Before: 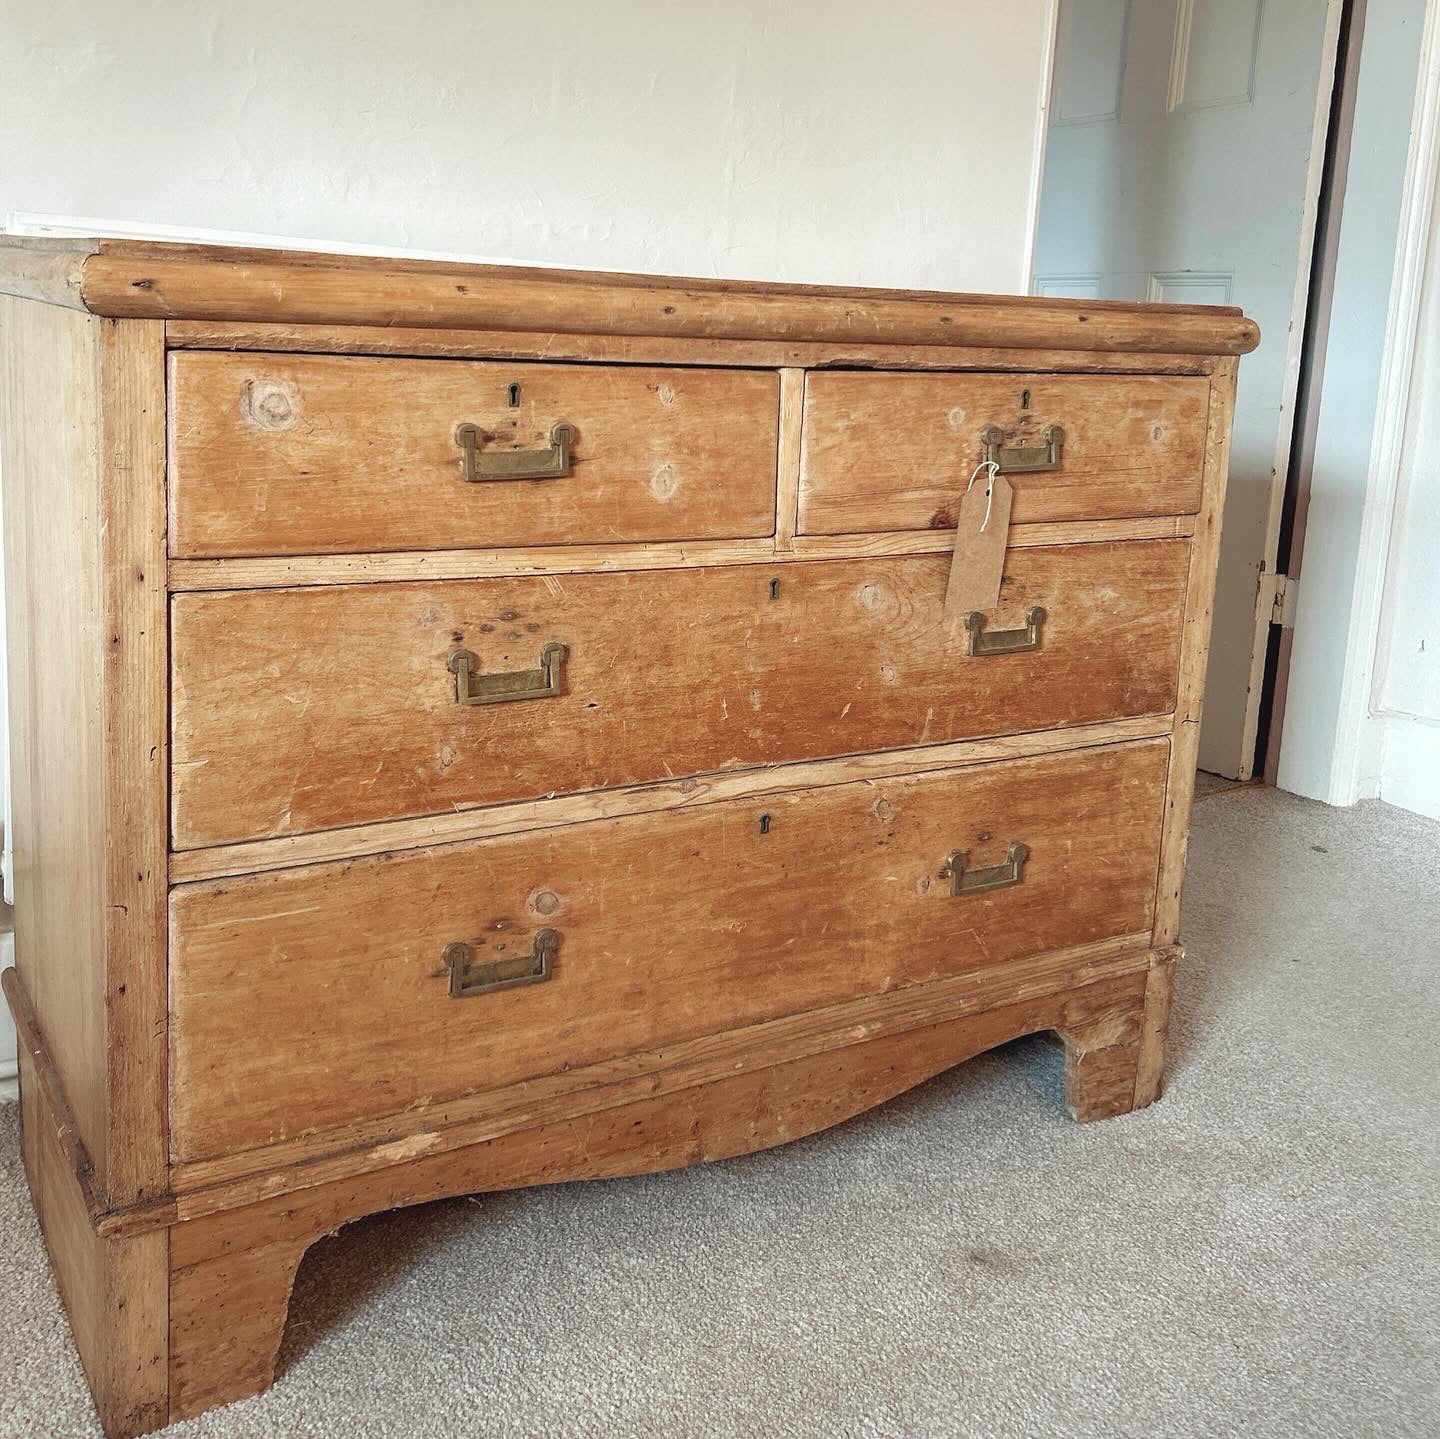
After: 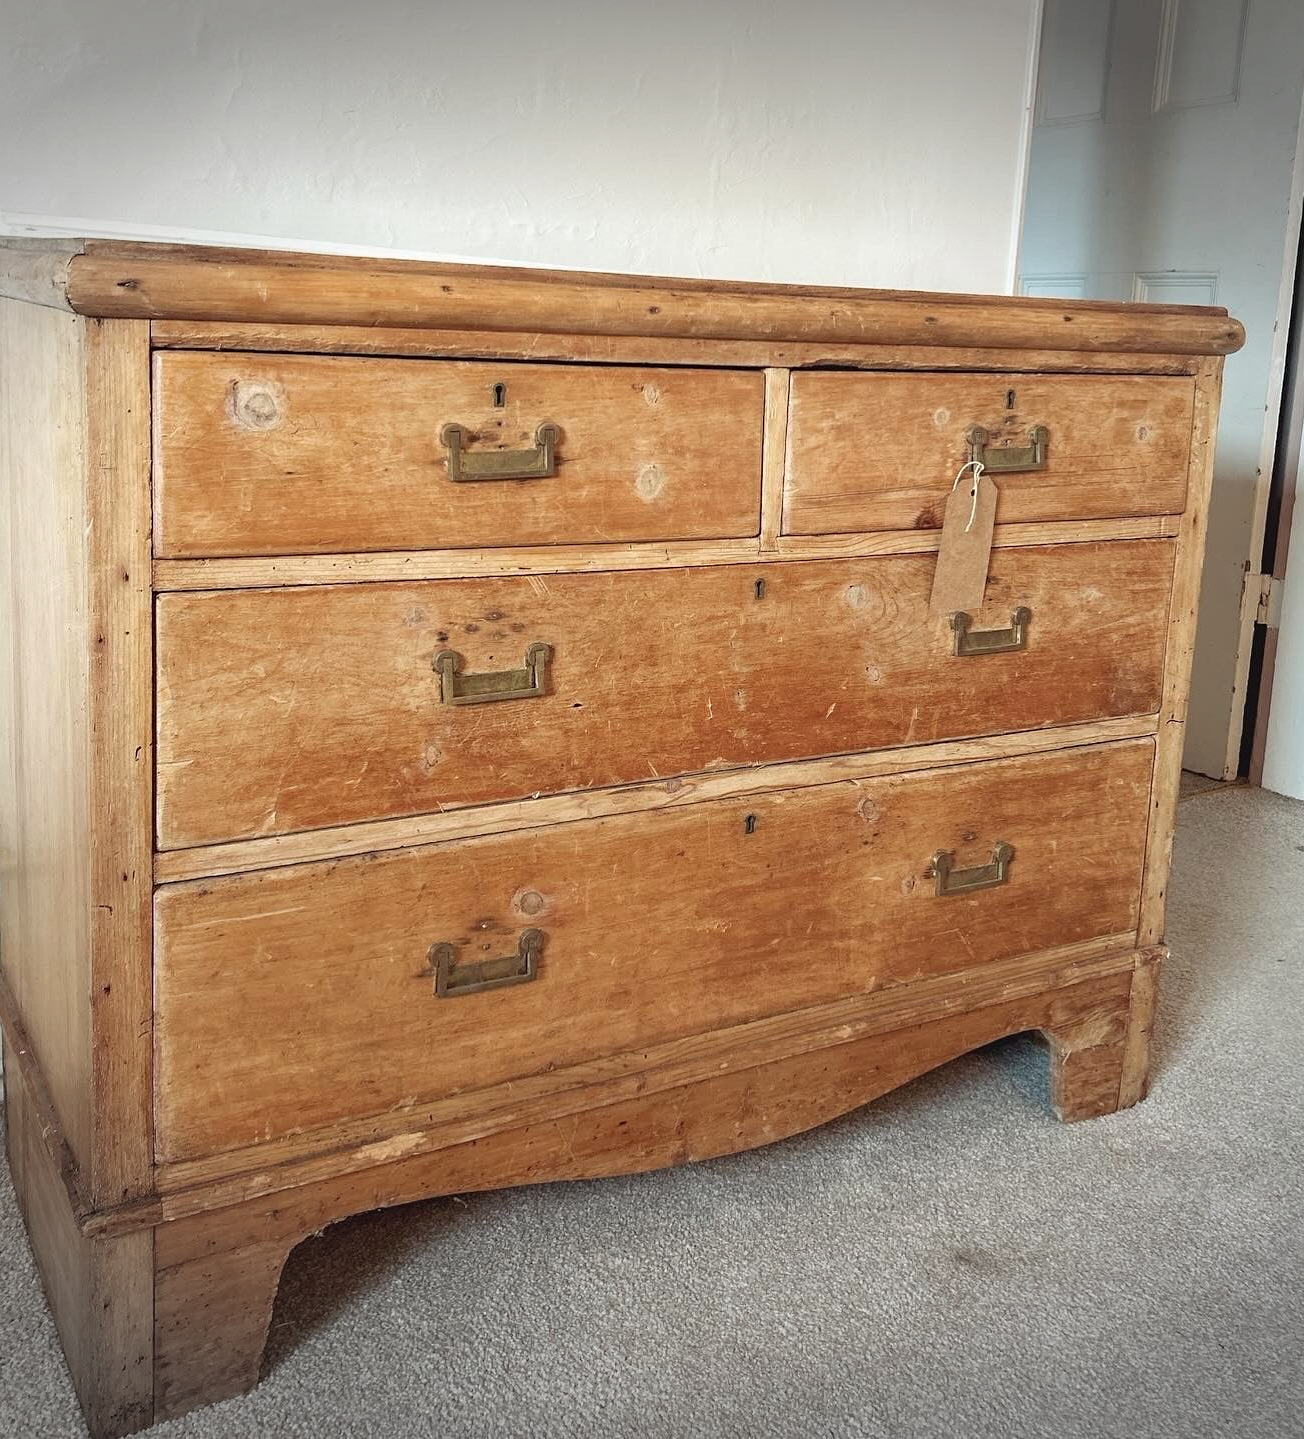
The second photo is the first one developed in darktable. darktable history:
sharpen: radius 5.378, amount 0.317, threshold 26.843
vignetting: fall-off start 99.63%, saturation -0.638, width/height ratio 1.307
contrast brightness saturation: contrast 0.038, saturation 0.073
crop and rotate: left 1.042%, right 8.344%
